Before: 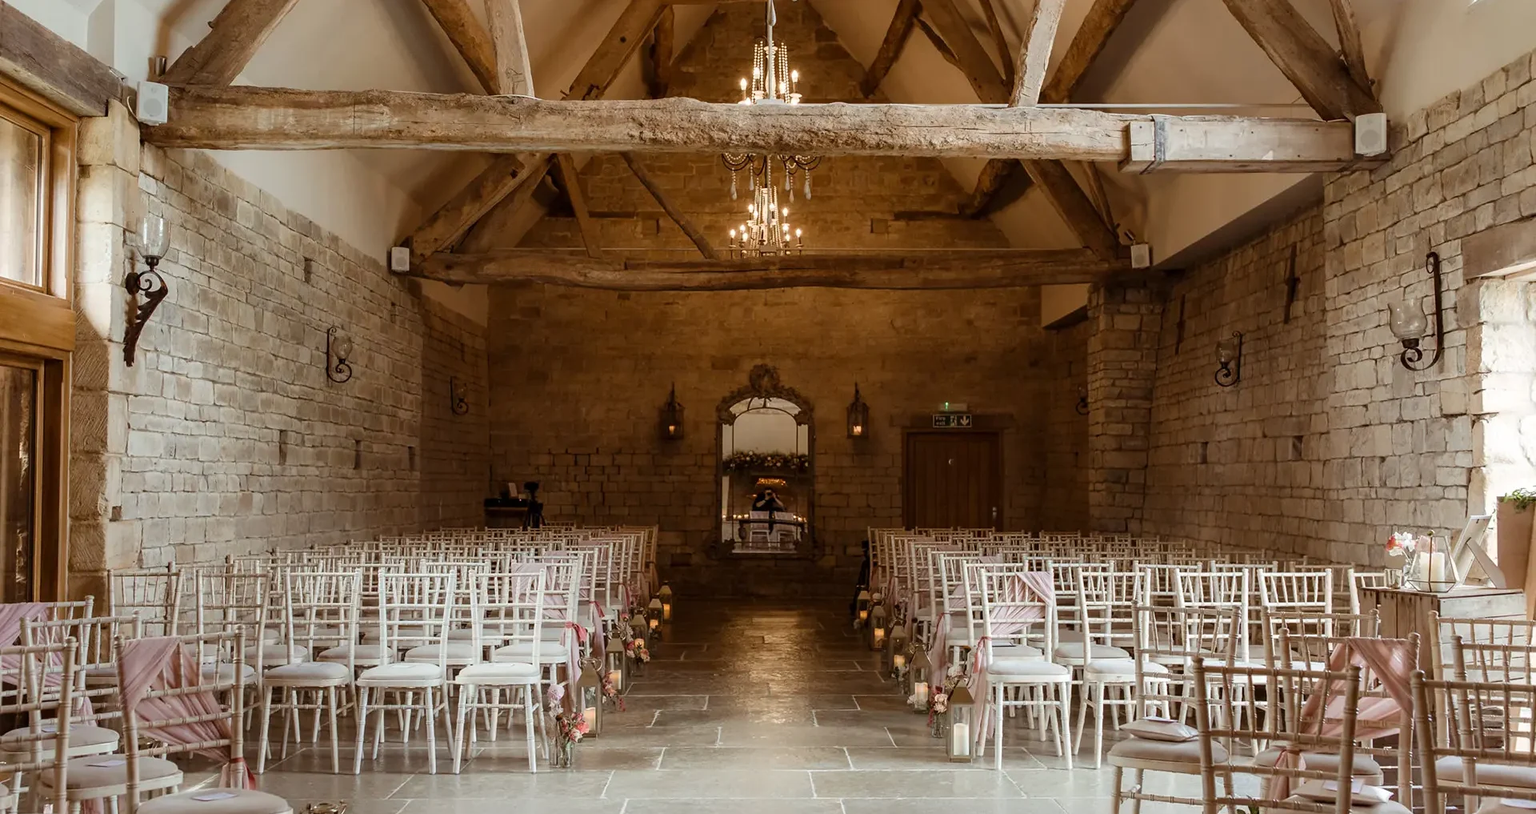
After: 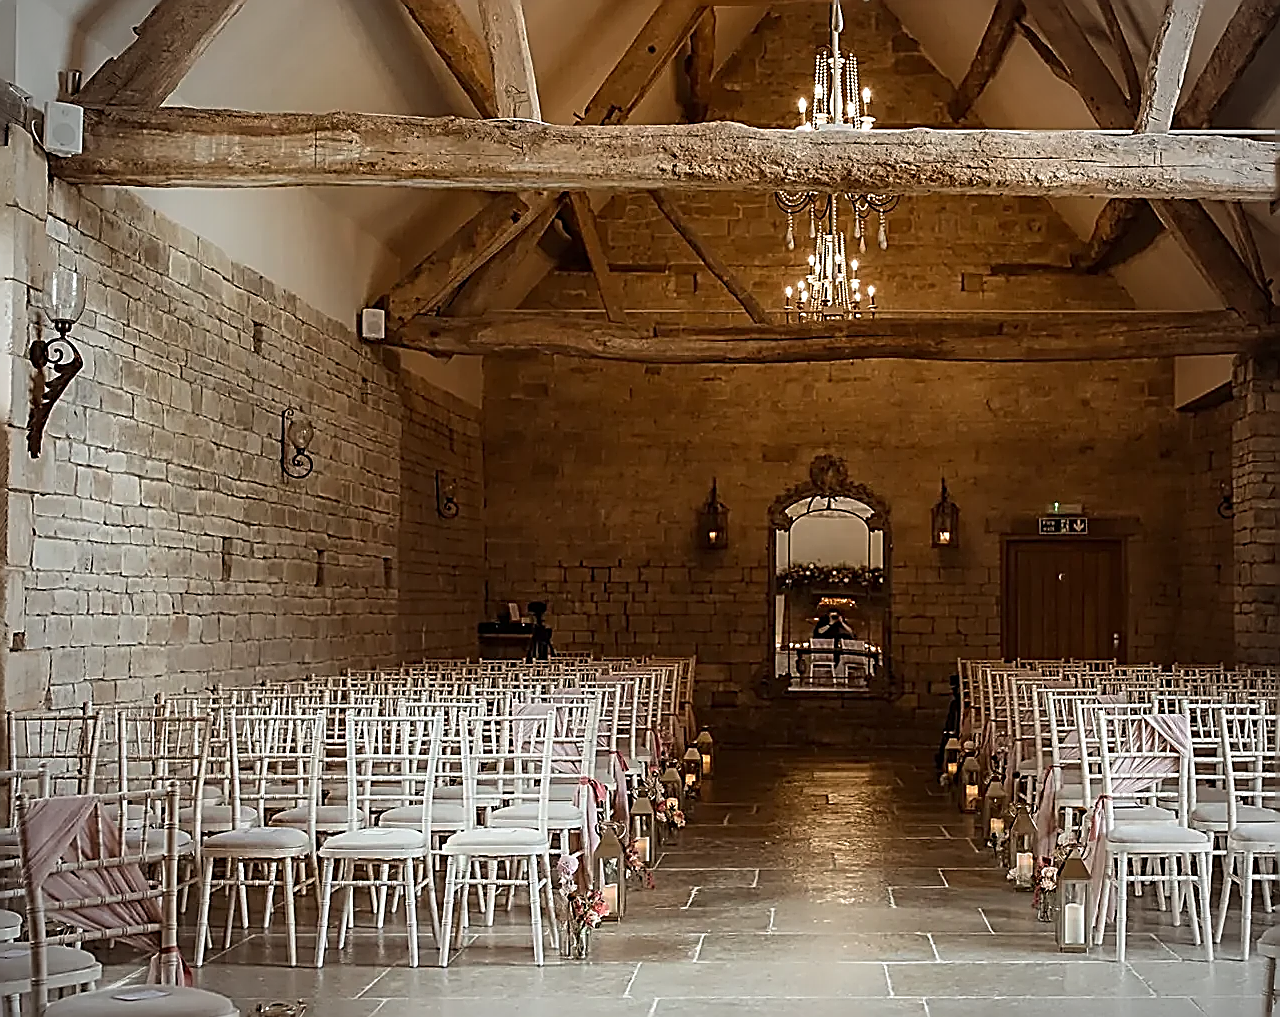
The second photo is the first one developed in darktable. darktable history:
sharpen: amount 2
crop and rotate: left 6.617%, right 26.717%
vignetting: fall-off start 79.88%
